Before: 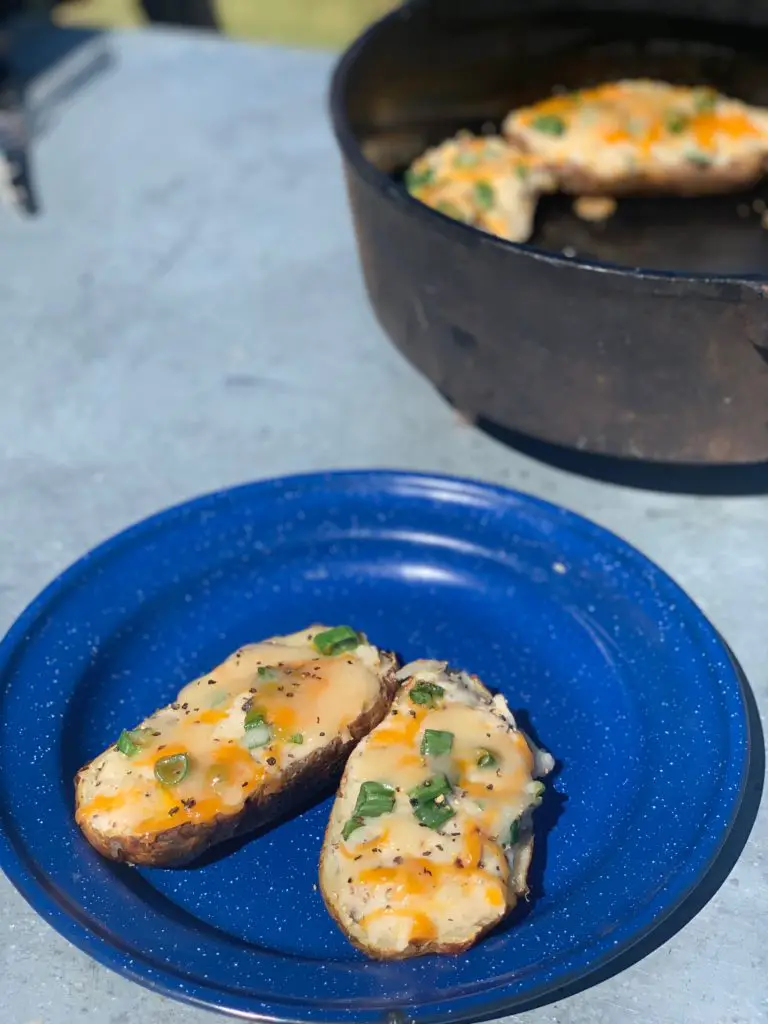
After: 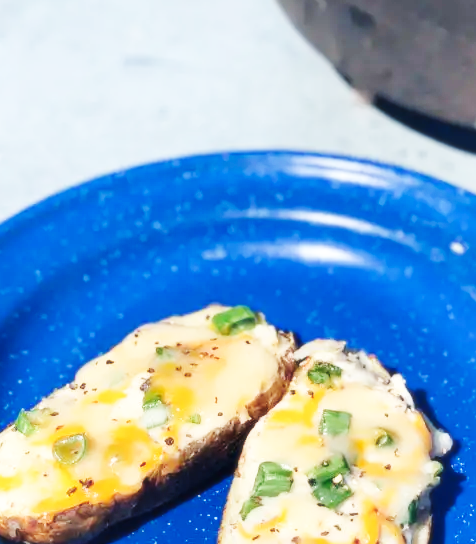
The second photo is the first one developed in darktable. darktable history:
soften: size 10%, saturation 50%, brightness 0.2 EV, mix 10%
crop: left 13.312%, top 31.28%, right 24.627%, bottom 15.582%
base curve: curves: ch0 [(0, 0.003) (0.001, 0.002) (0.006, 0.004) (0.02, 0.022) (0.048, 0.086) (0.094, 0.234) (0.162, 0.431) (0.258, 0.629) (0.385, 0.8) (0.548, 0.918) (0.751, 0.988) (1, 1)], preserve colors none
